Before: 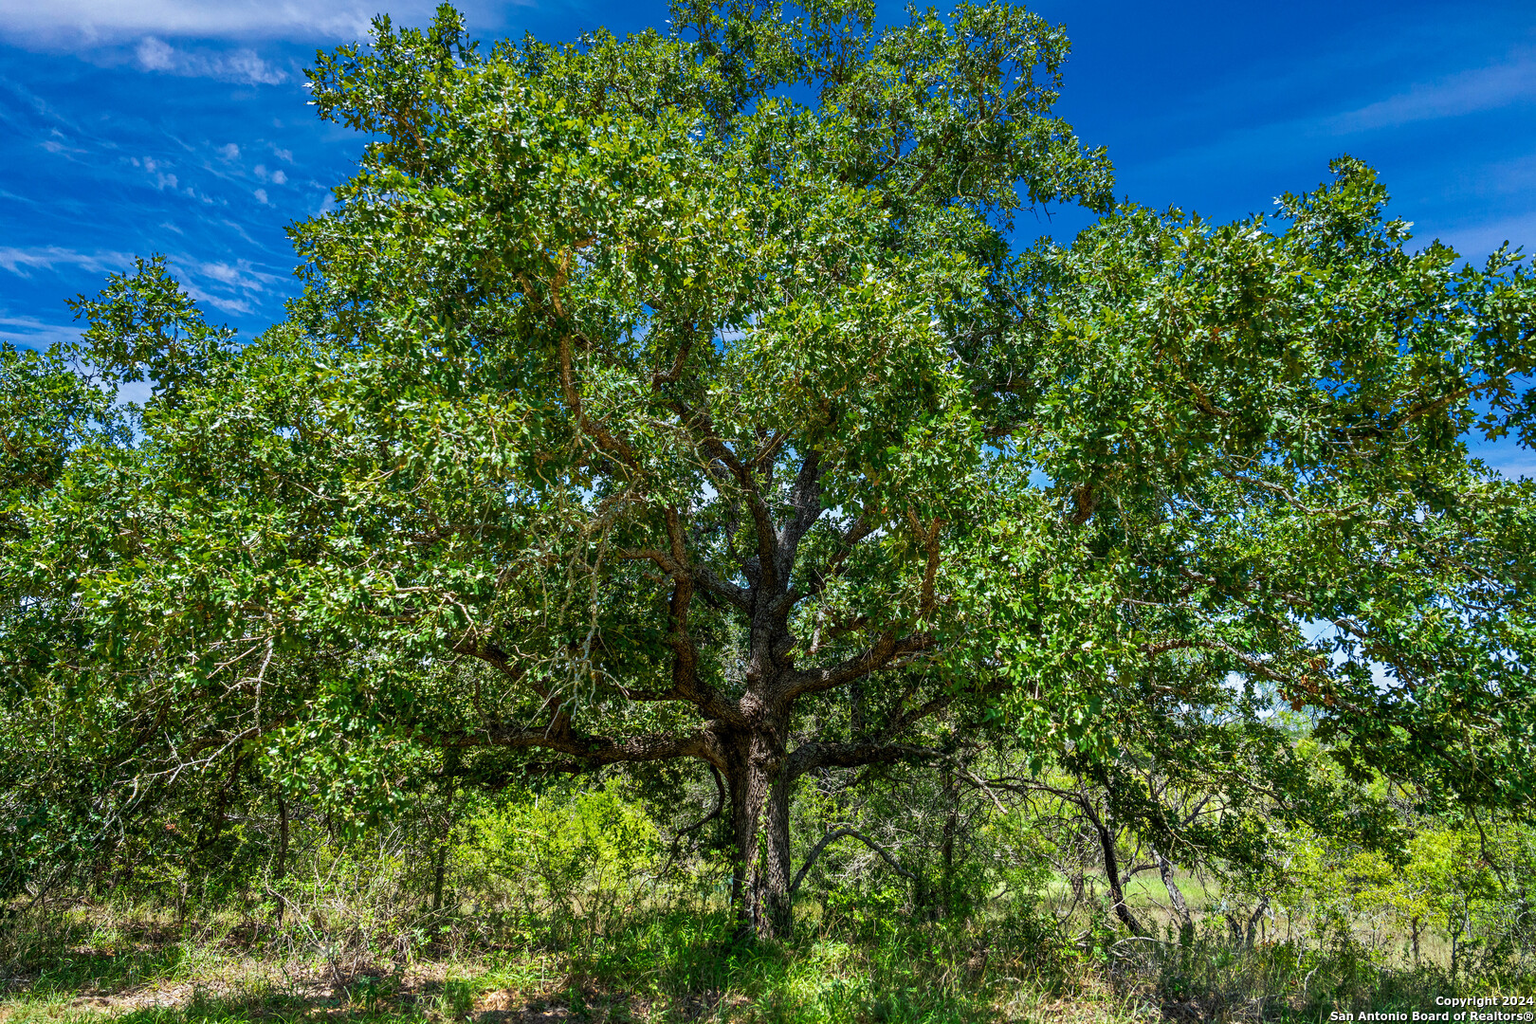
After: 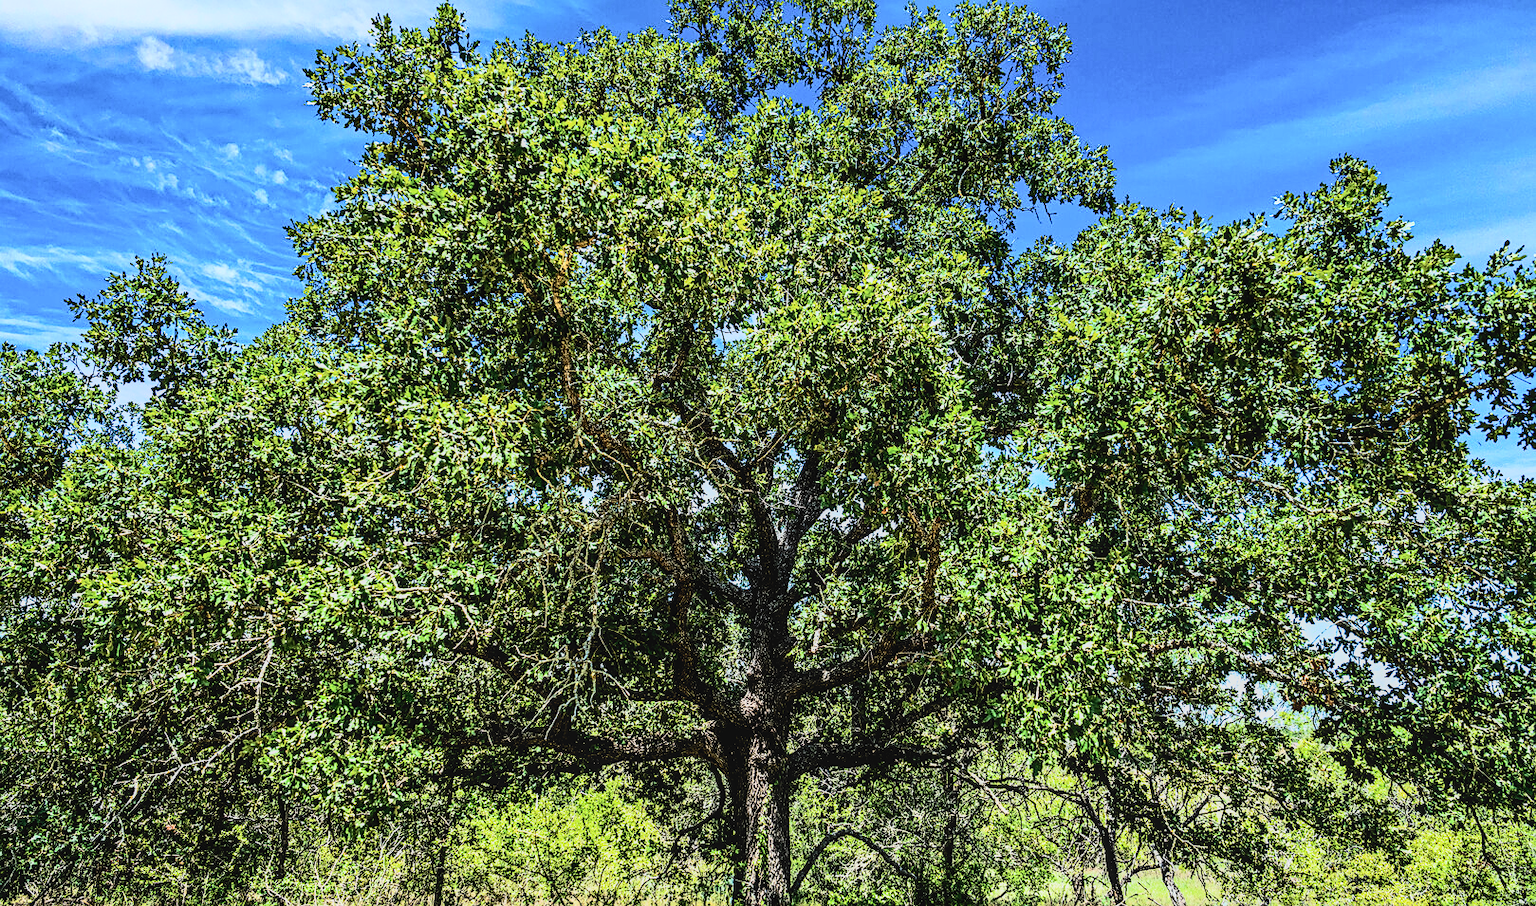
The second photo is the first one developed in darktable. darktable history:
sharpen: amount 0.49
filmic rgb: black relative exposure -8.7 EV, white relative exposure 2.72 EV, target black luminance 0%, hardness 6.26, latitude 76.66%, contrast 1.326, shadows ↔ highlights balance -0.35%, add noise in highlights 0, color science v3 (2019), use custom middle-gray values true, contrast in highlights soft
local contrast: on, module defaults
tone curve: curves: ch0 [(0, 0.026) (0.146, 0.158) (0.272, 0.34) (0.434, 0.625) (0.676, 0.871) (0.994, 0.955)], color space Lab, independent channels, preserve colors none
crop and rotate: top 0%, bottom 11.518%
haze removal: compatibility mode true, adaptive false
